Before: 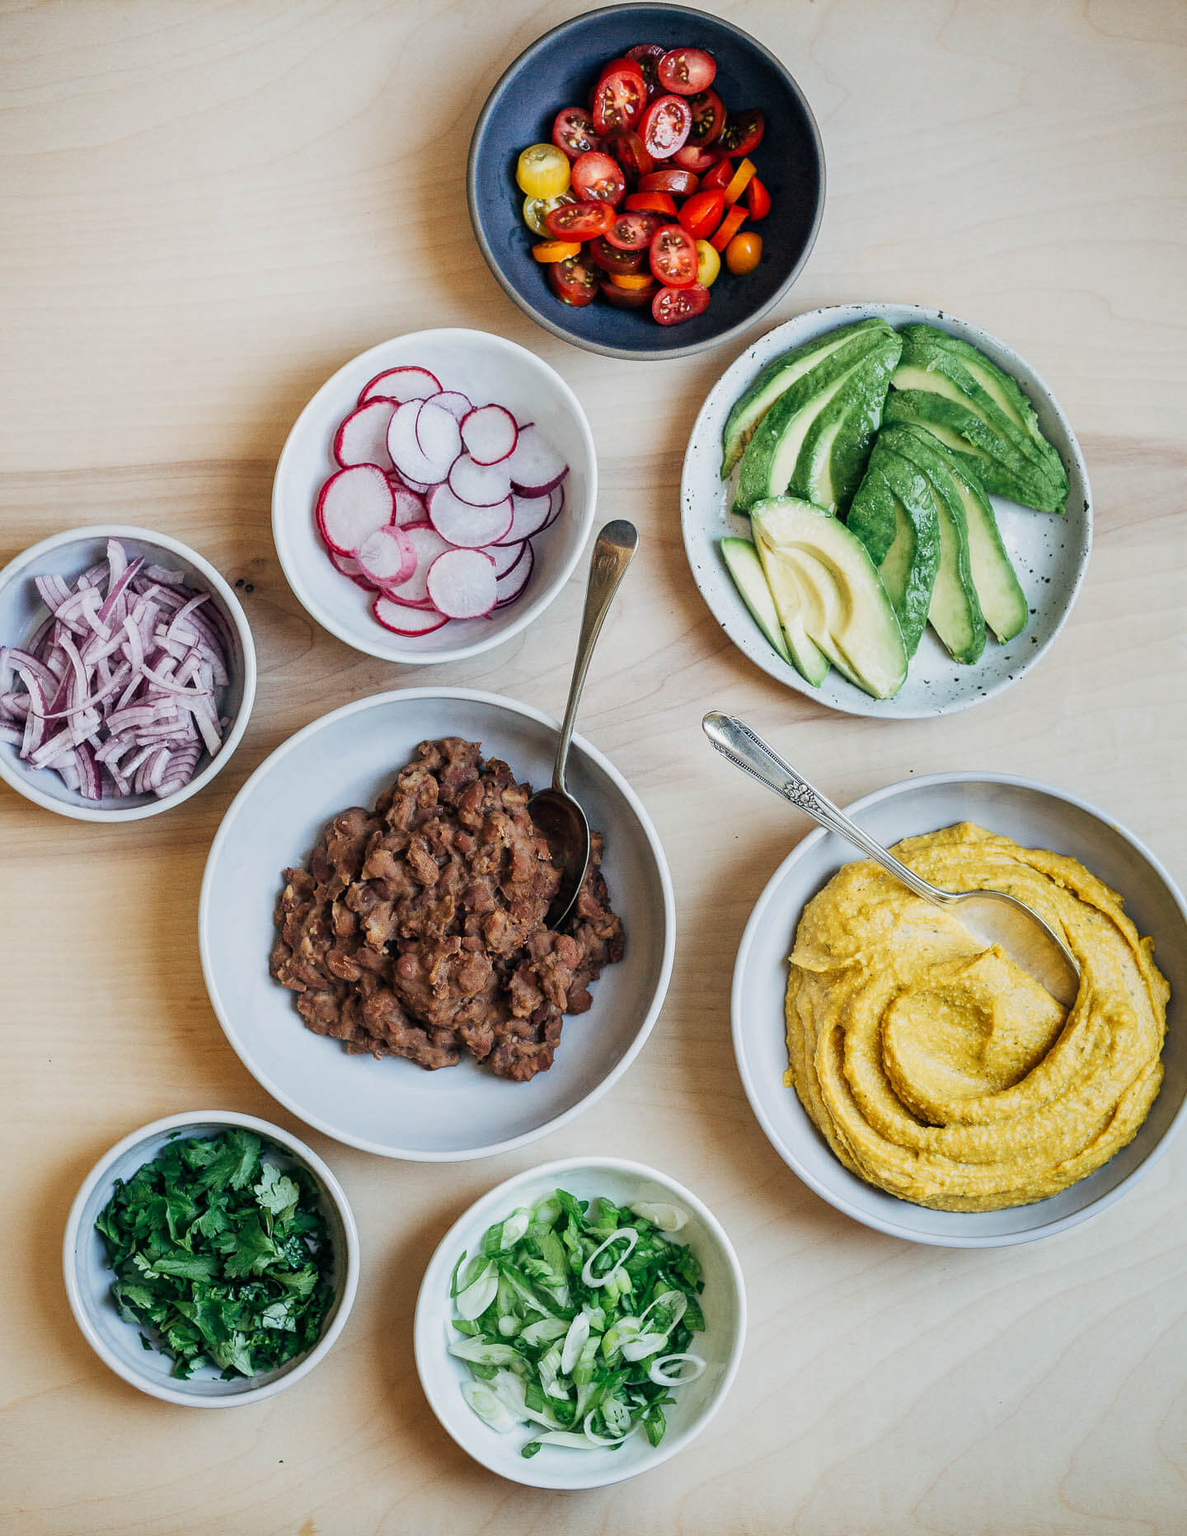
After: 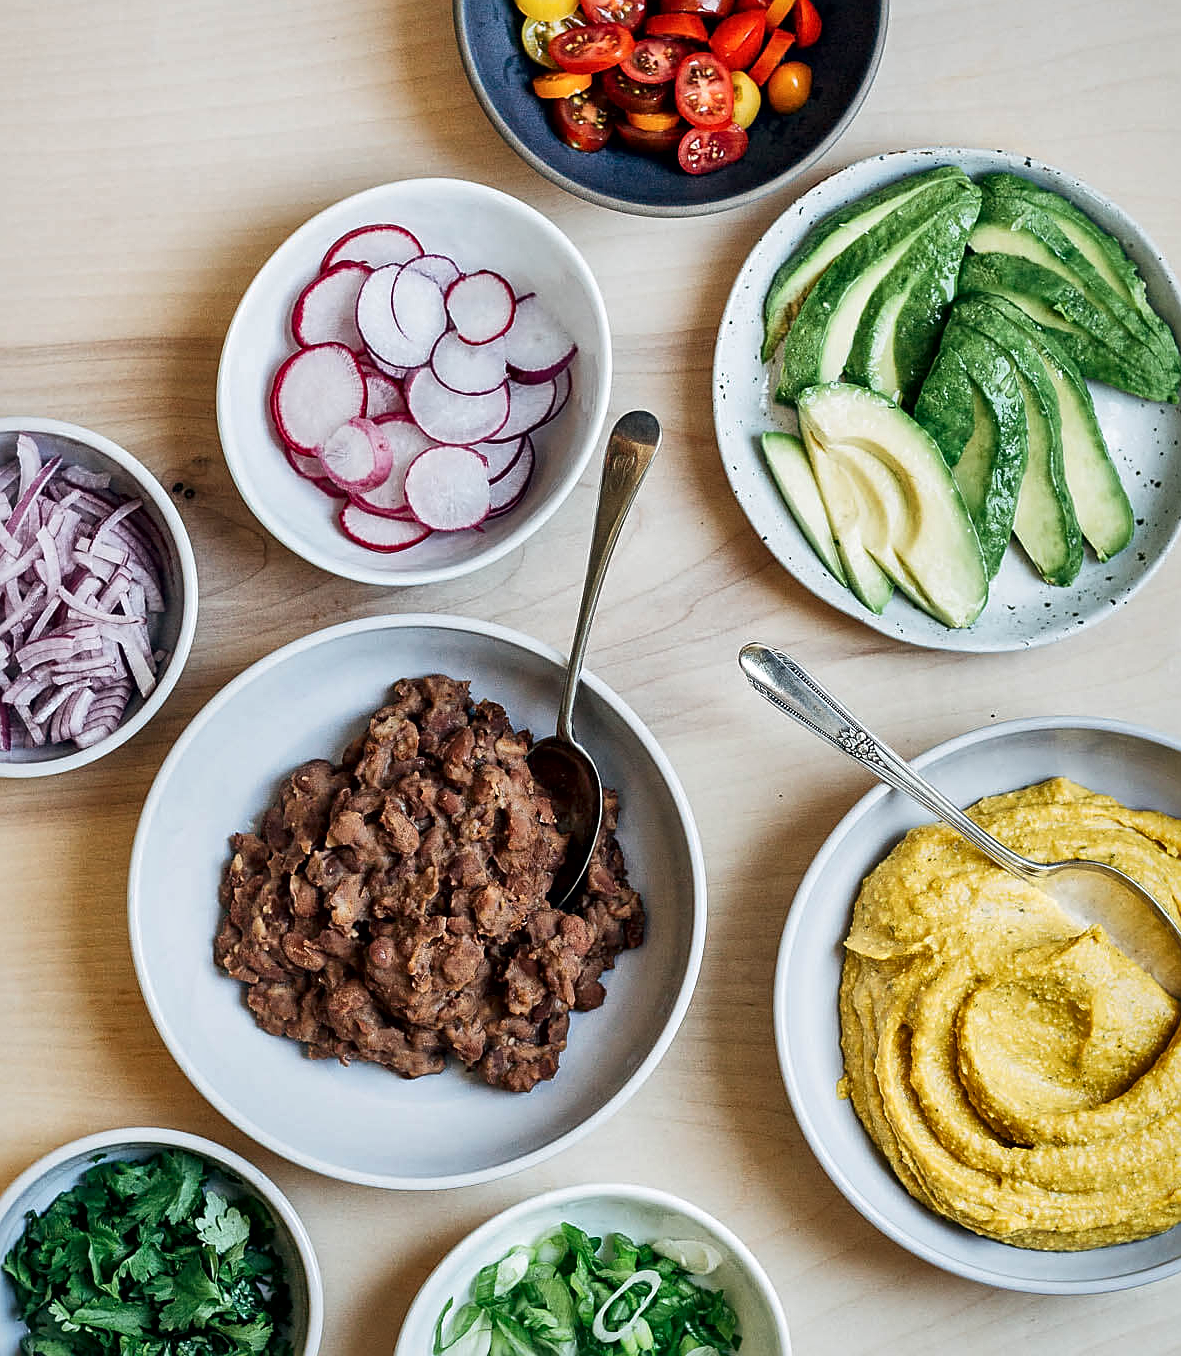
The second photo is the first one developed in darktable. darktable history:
sharpen: on, module defaults
local contrast: mode bilateral grid, contrast 25, coarseness 60, detail 151%, midtone range 0.2
crop: left 7.856%, top 11.836%, right 10.12%, bottom 15.387%
white balance: emerald 1
